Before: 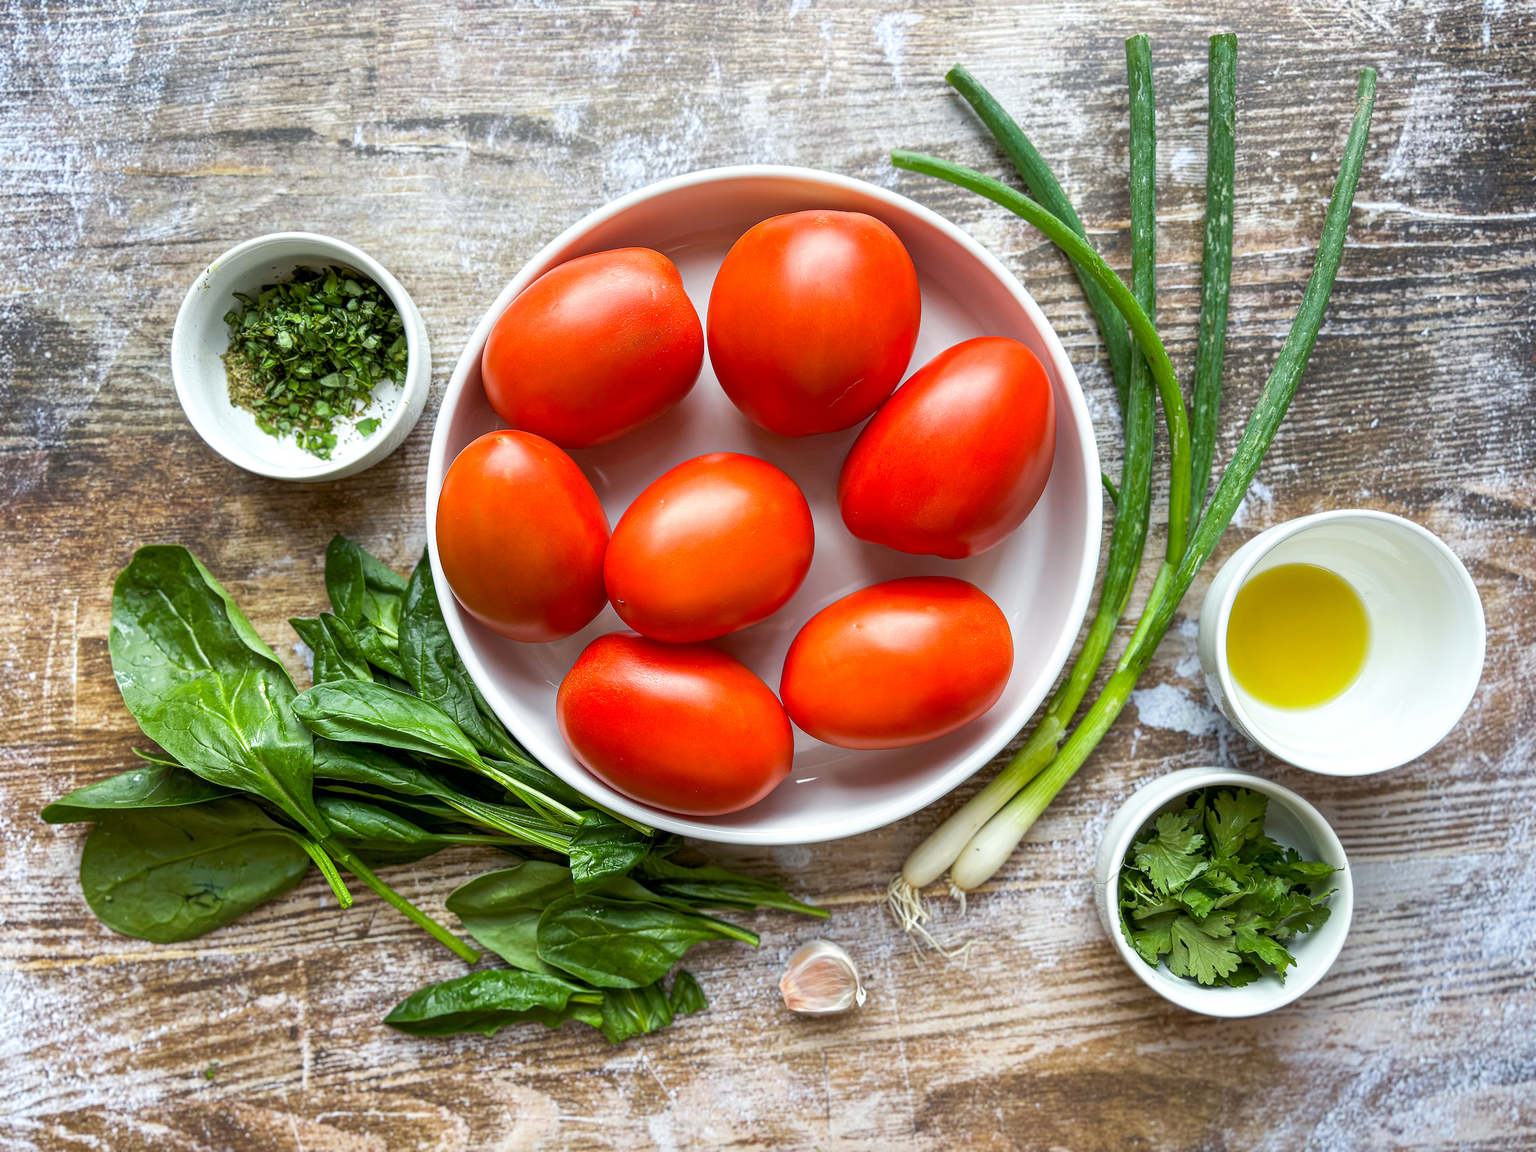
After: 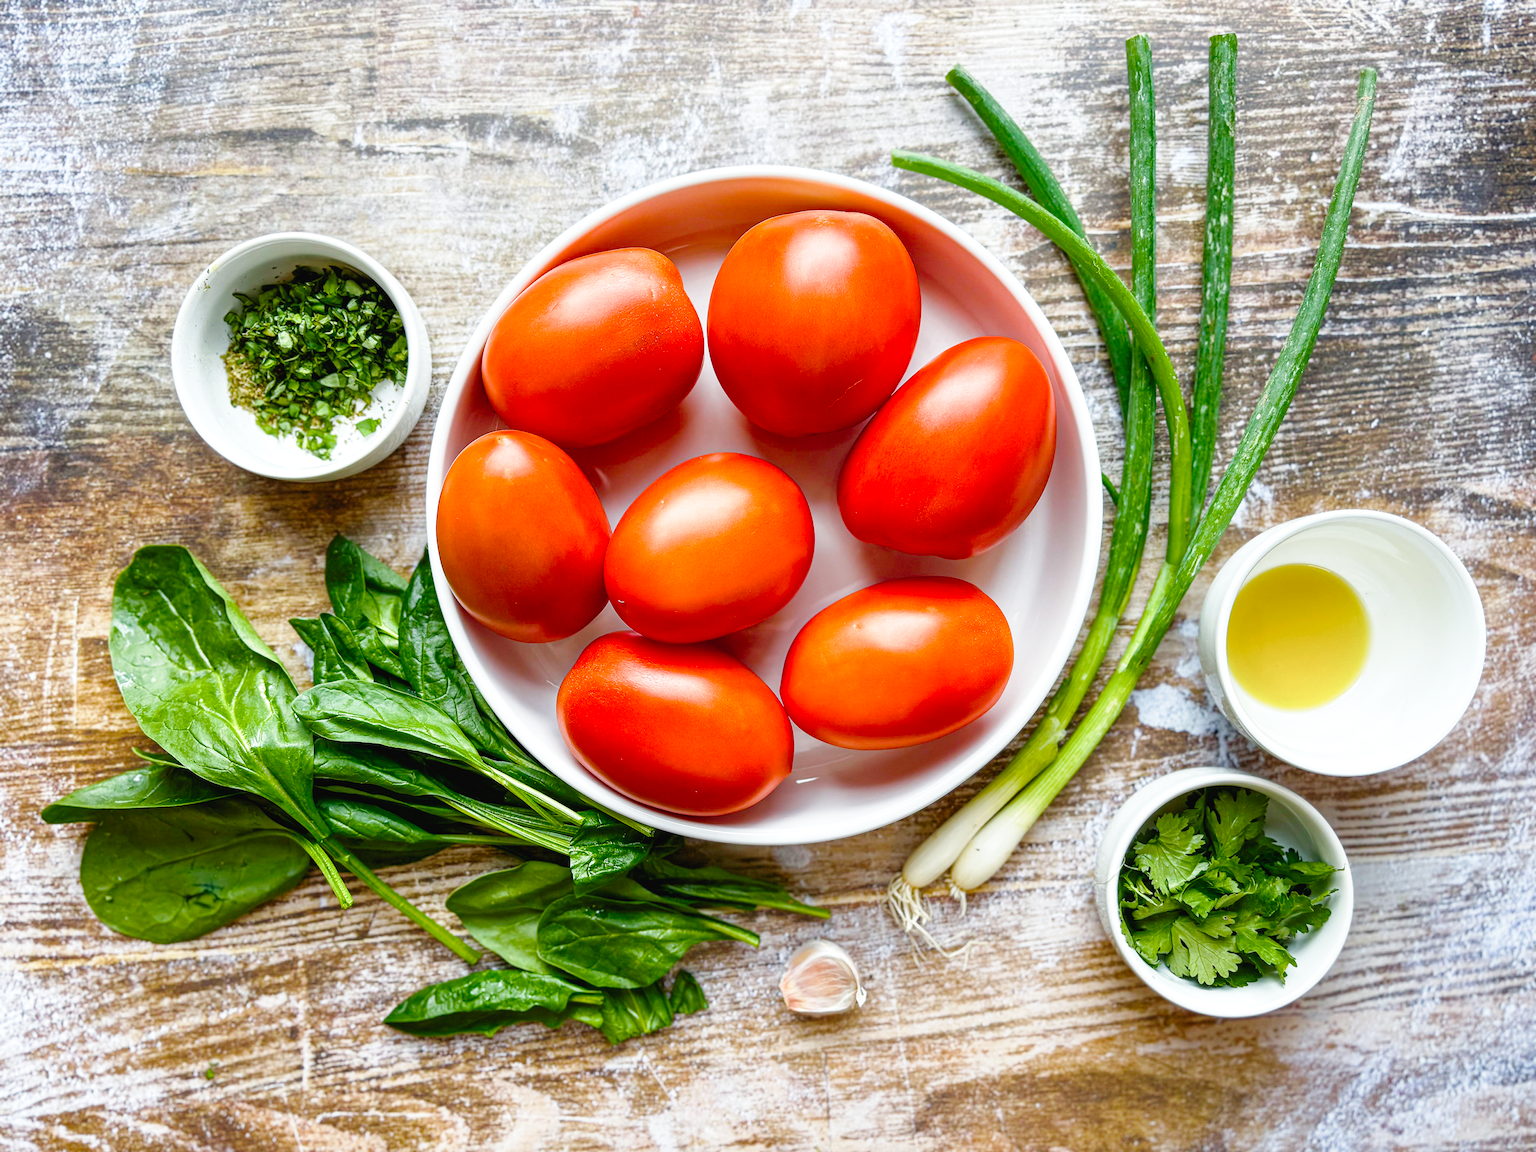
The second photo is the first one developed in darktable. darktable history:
levels: mode automatic, levels [0.016, 0.484, 0.953]
color balance rgb: perceptual saturation grading › global saturation 0.841%, perceptual saturation grading › highlights -16.714%, perceptual saturation grading › mid-tones 32.362%, perceptual saturation grading › shadows 50.584%
exposure: compensate highlight preservation false
tone curve: curves: ch0 [(0, 0.021) (0.049, 0.044) (0.152, 0.14) (0.328, 0.377) (0.473, 0.543) (0.641, 0.705) (0.85, 0.894) (1, 0.969)]; ch1 [(0, 0) (0.302, 0.331) (0.427, 0.433) (0.472, 0.47) (0.502, 0.503) (0.527, 0.521) (0.564, 0.58) (0.614, 0.626) (0.677, 0.701) (0.859, 0.885) (1, 1)]; ch2 [(0, 0) (0.33, 0.301) (0.447, 0.44) (0.487, 0.496) (0.502, 0.516) (0.535, 0.563) (0.565, 0.593) (0.618, 0.628) (1, 1)], preserve colors none
